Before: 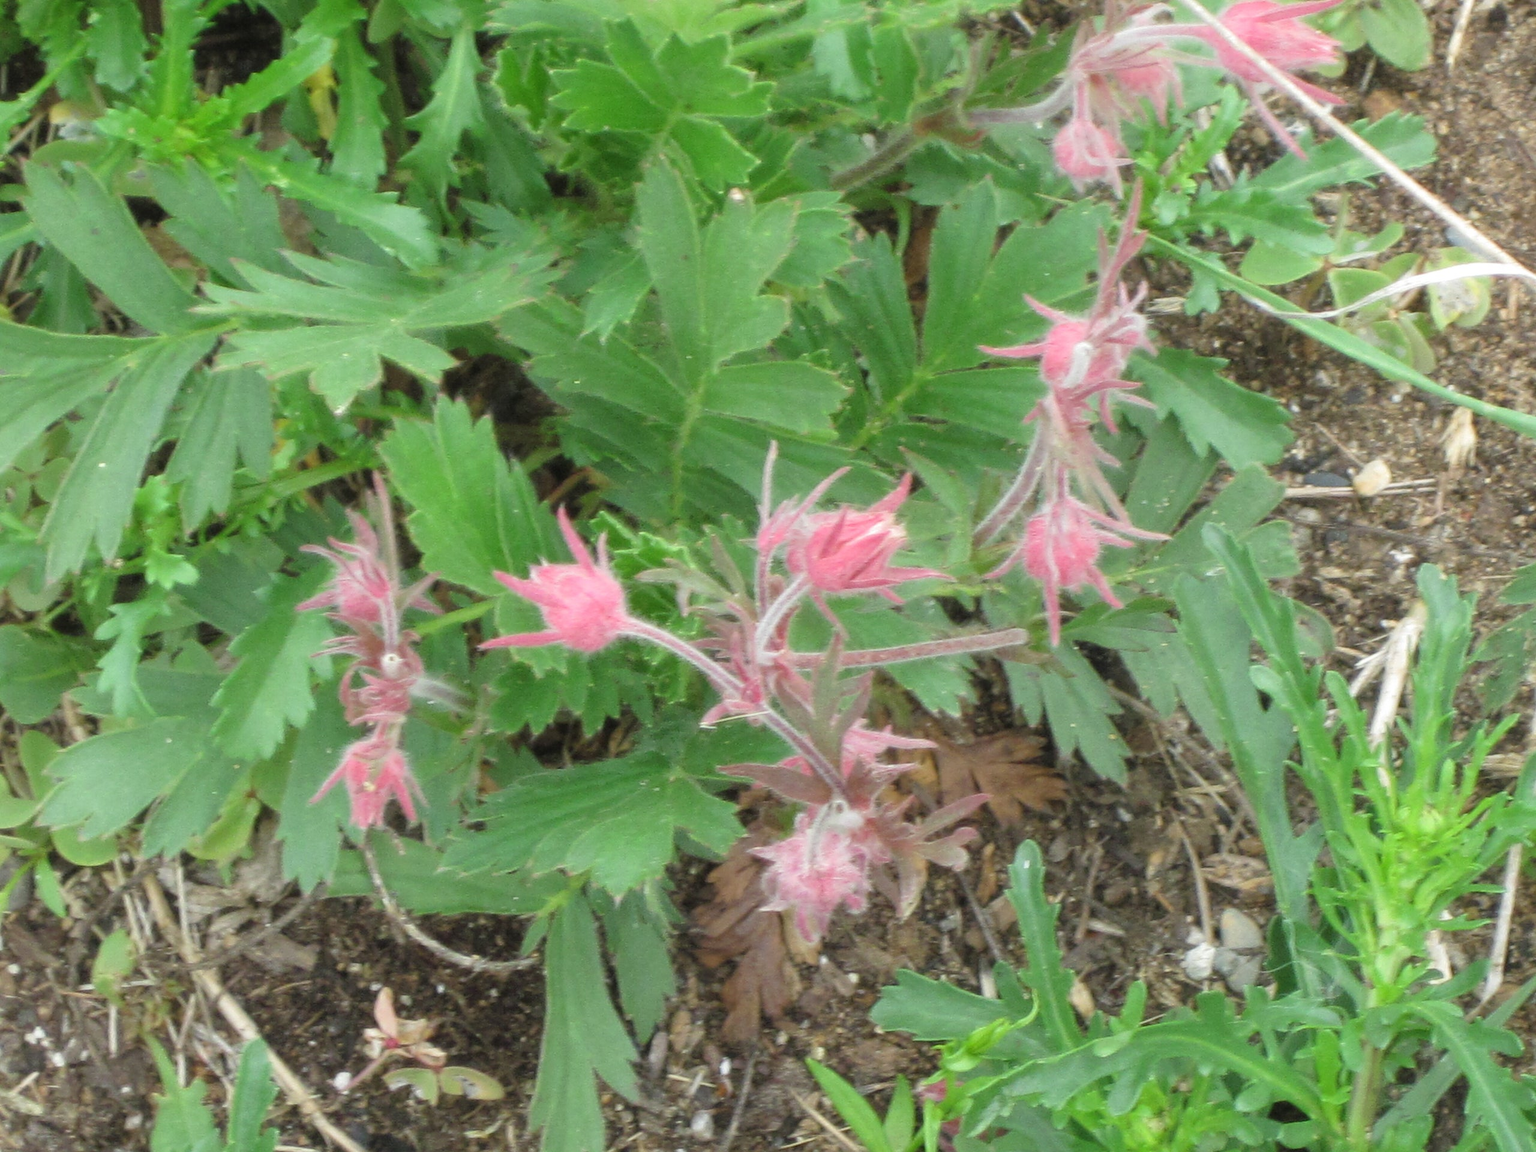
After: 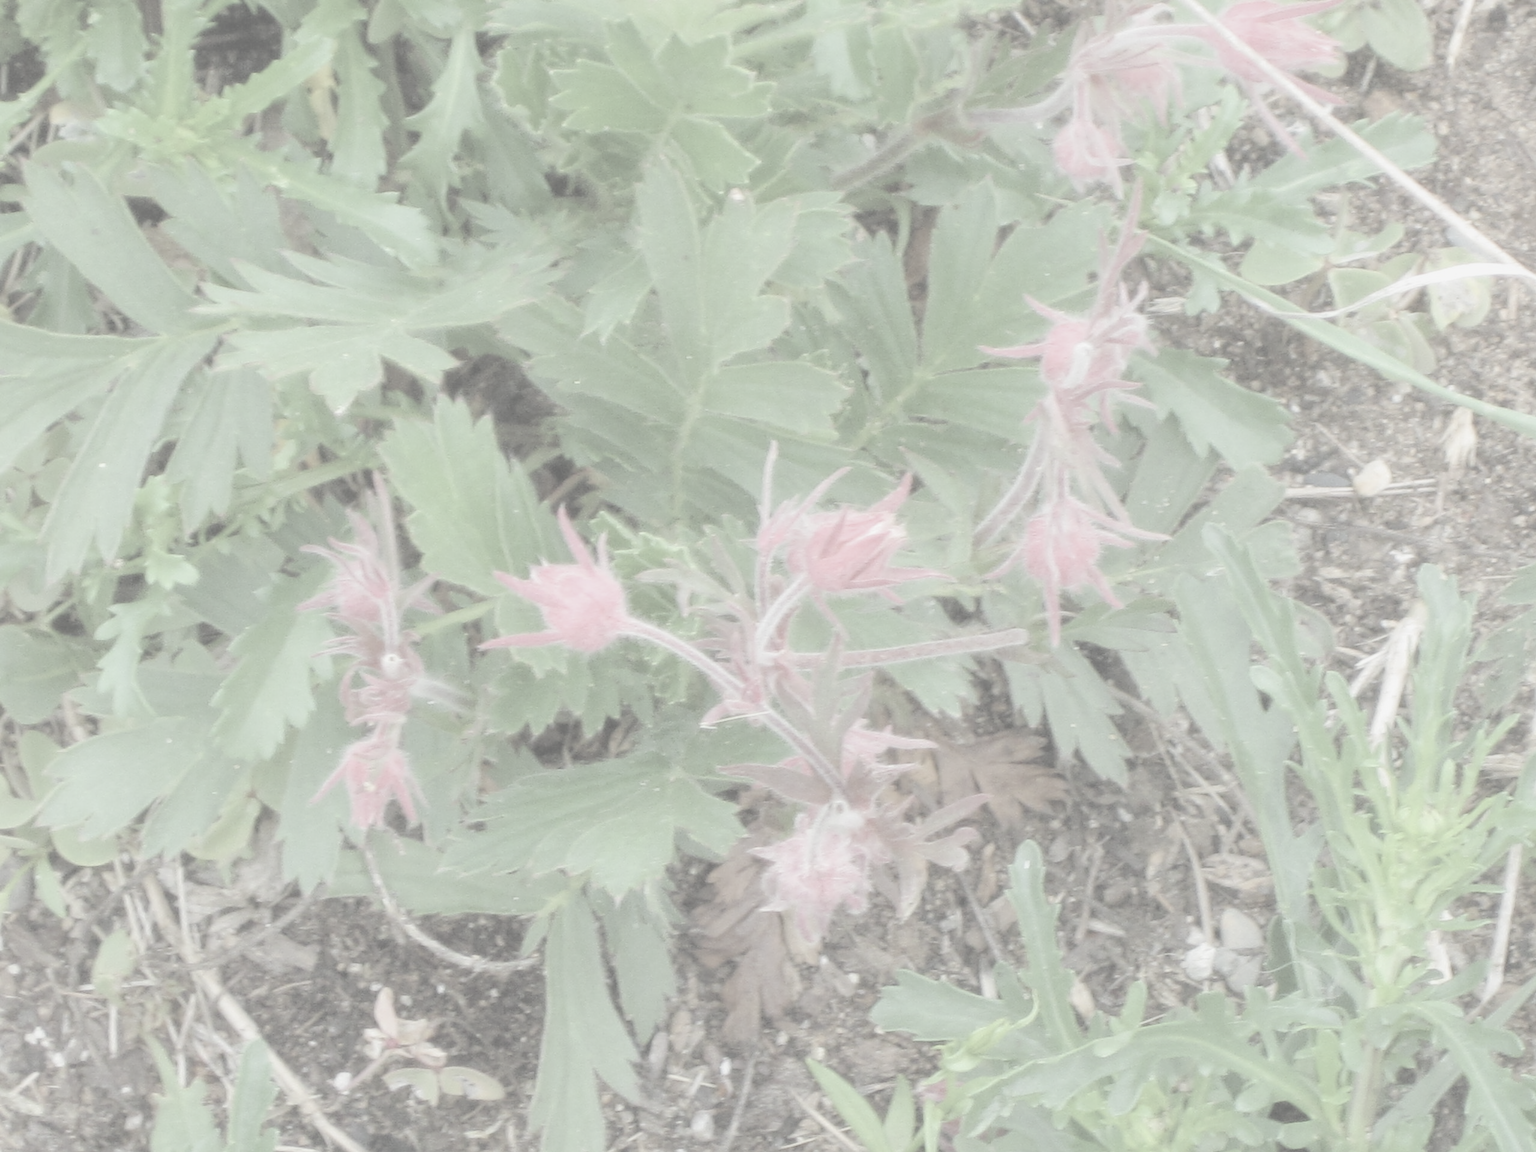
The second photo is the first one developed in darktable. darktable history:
local contrast: detail 130%
contrast brightness saturation: contrast -0.32, brightness 0.75, saturation -0.78
